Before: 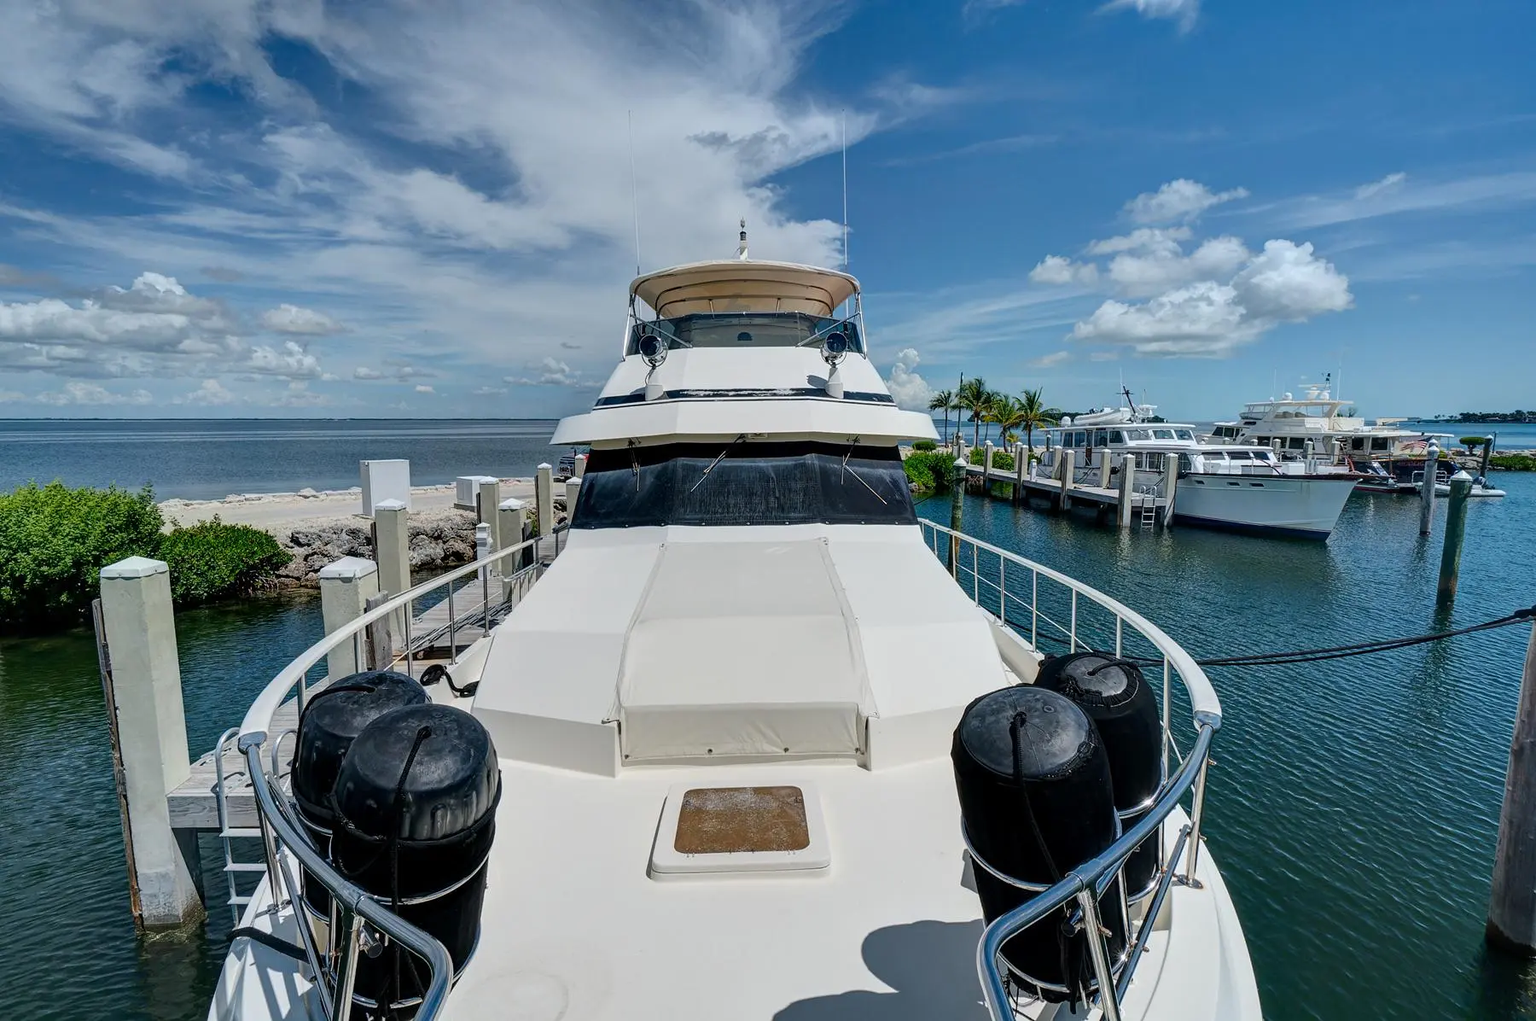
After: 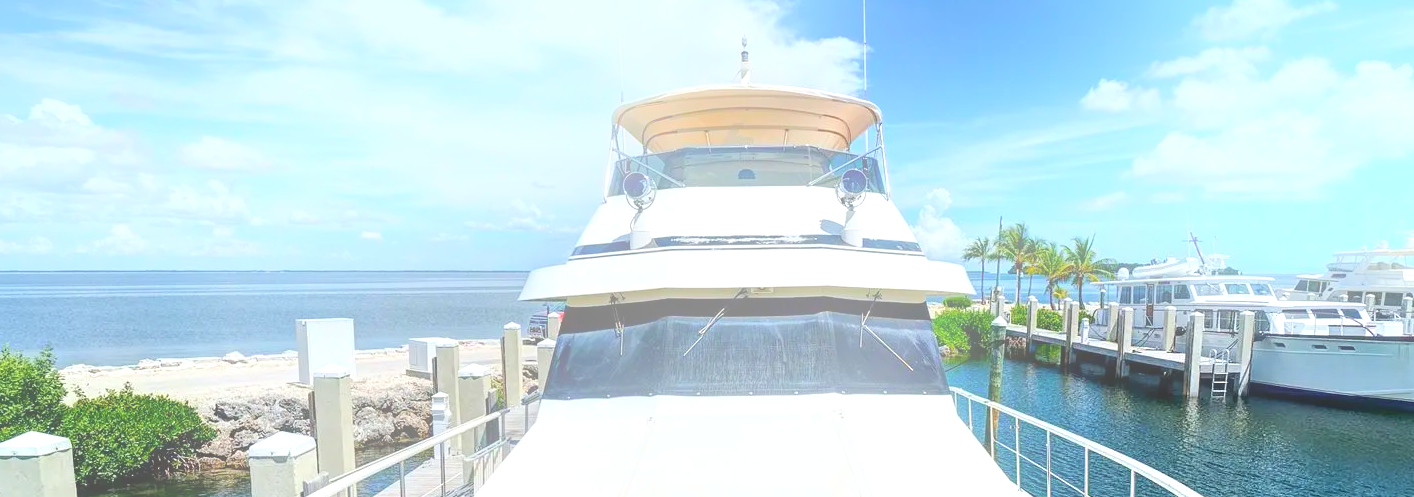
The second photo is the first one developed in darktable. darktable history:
crop: left 7.036%, top 18.398%, right 14.379%, bottom 40.043%
bloom: on, module defaults
exposure: black level correction 0, exposure 0.95 EV, compensate exposure bias true, compensate highlight preservation false
